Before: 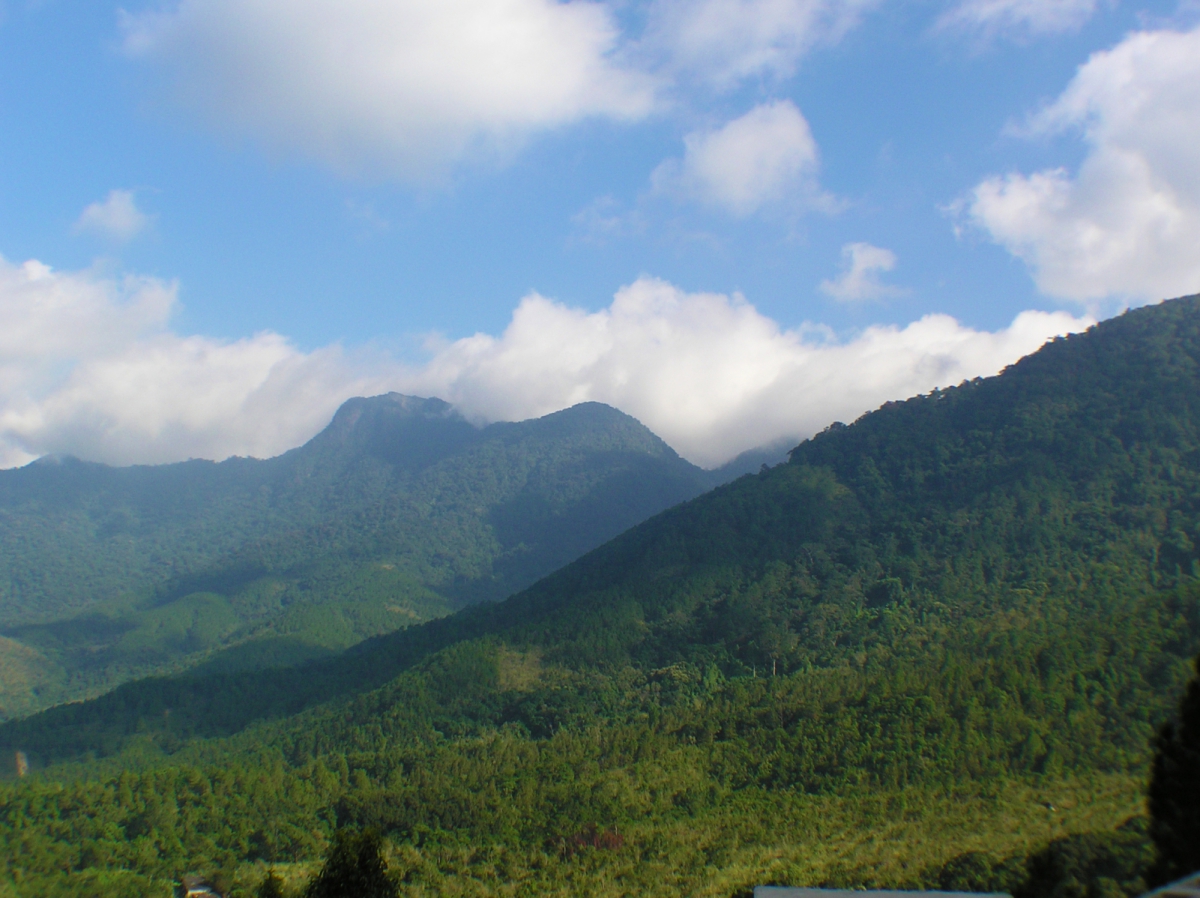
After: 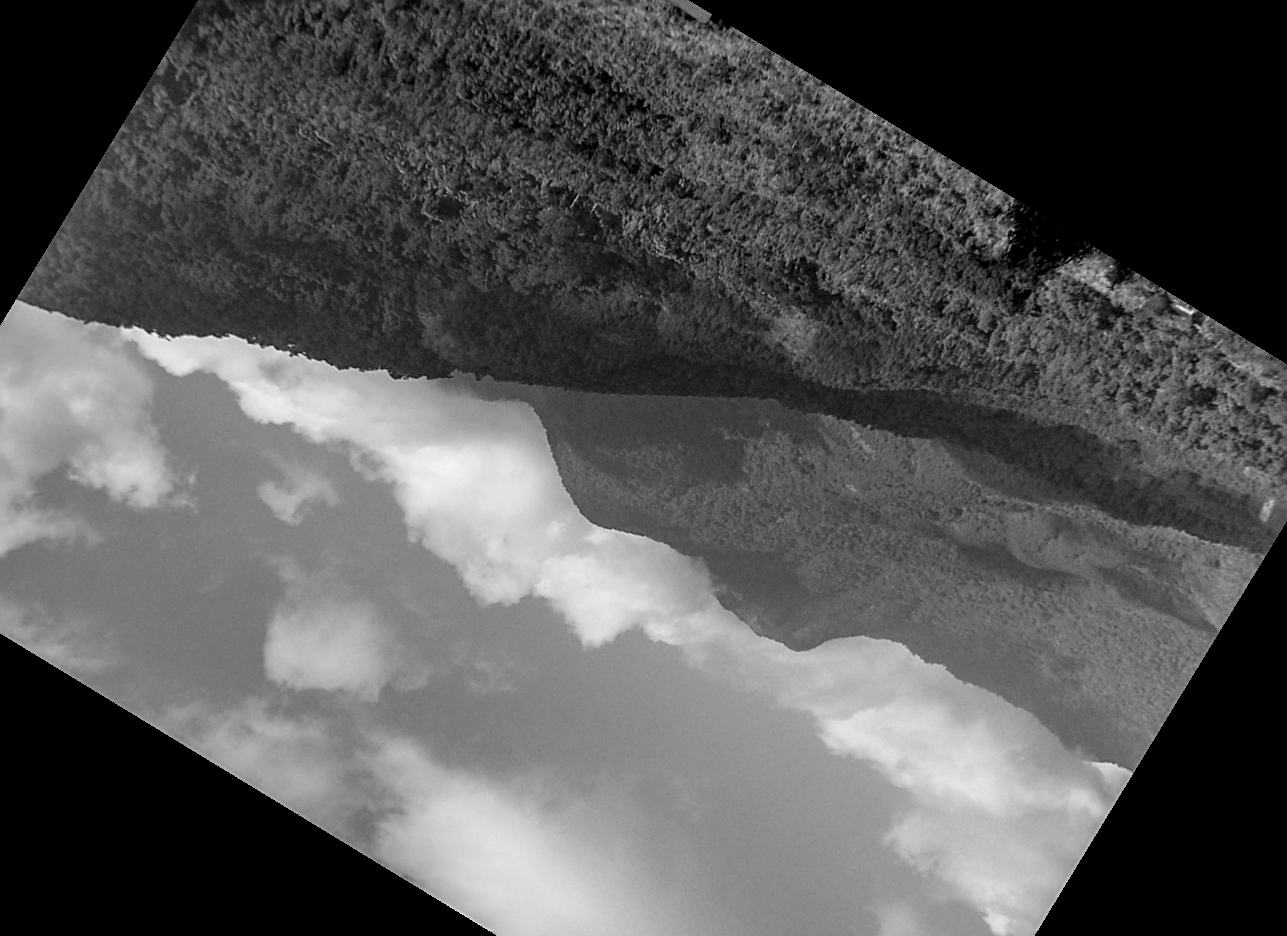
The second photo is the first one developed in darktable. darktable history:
tone equalizer: -8 EV 0.25 EV, -7 EV 0.417 EV, -6 EV 0.417 EV, -5 EV 0.25 EV, -3 EV -0.25 EV, -2 EV -0.417 EV, -1 EV -0.417 EV, +0 EV -0.25 EV, edges refinement/feathering 500, mask exposure compensation -1.57 EV, preserve details guided filter
sharpen: on, module defaults
local contrast: highlights 20%, detail 197%
monochrome: on, module defaults
graduated density: on, module defaults
crop and rotate: angle 148.68°, left 9.111%, top 15.603%, right 4.588%, bottom 17.041%
